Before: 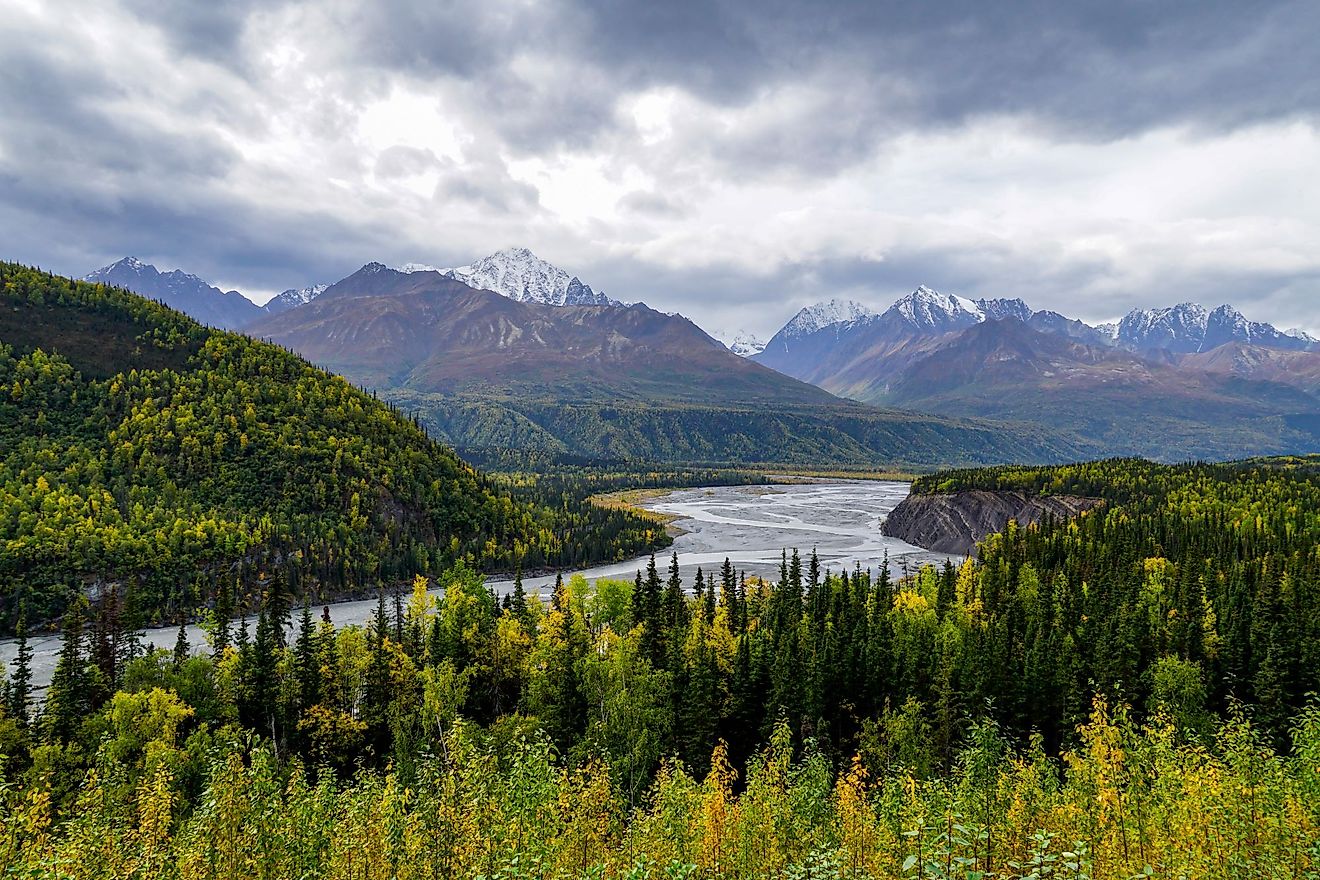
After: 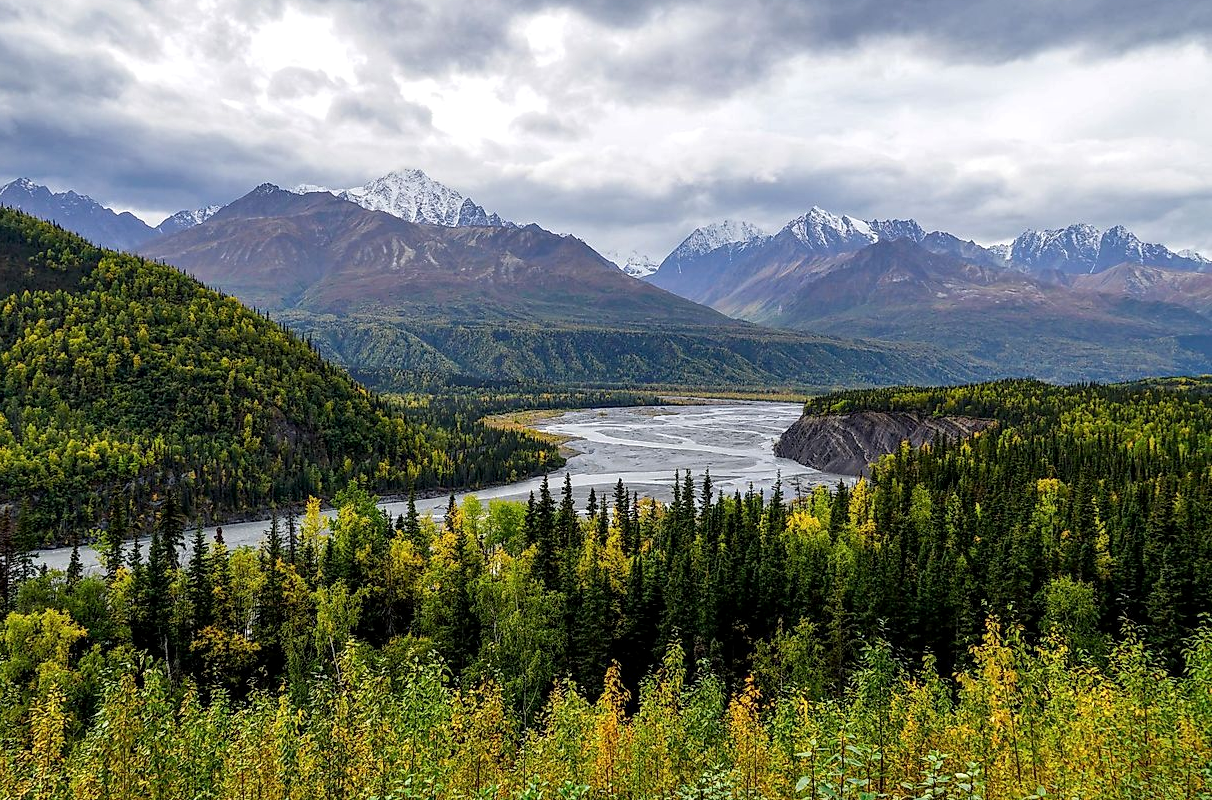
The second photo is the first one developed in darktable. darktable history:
crop and rotate: left 8.137%, top 8.982%
local contrast: highlights 107%, shadows 101%, detail 120%, midtone range 0.2
